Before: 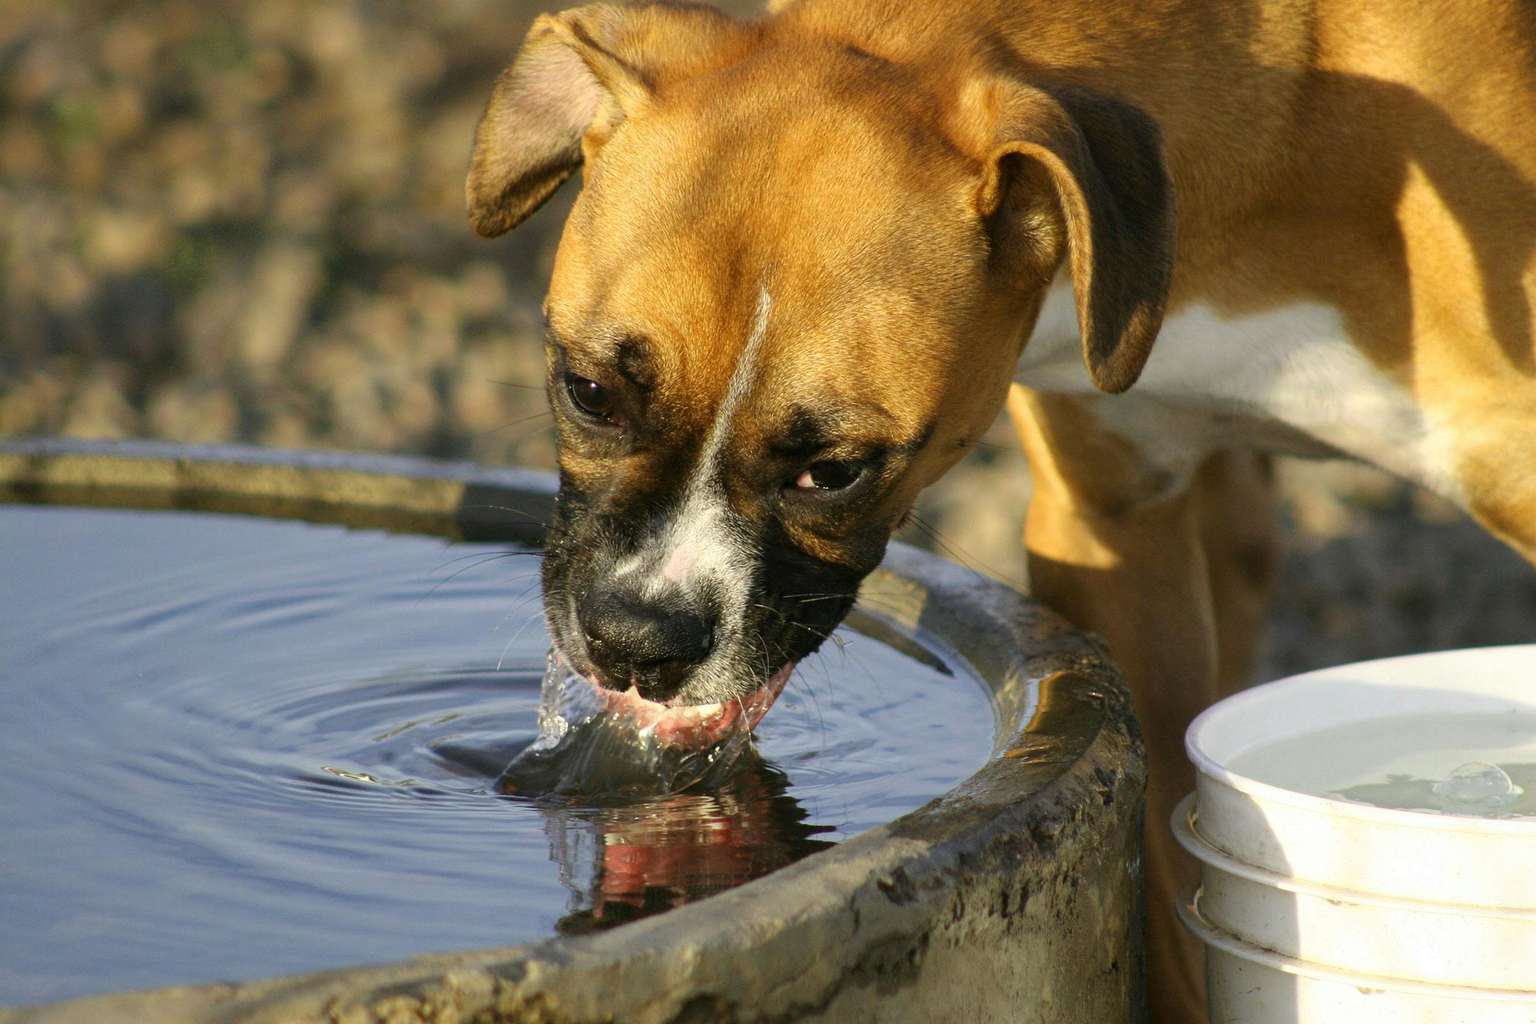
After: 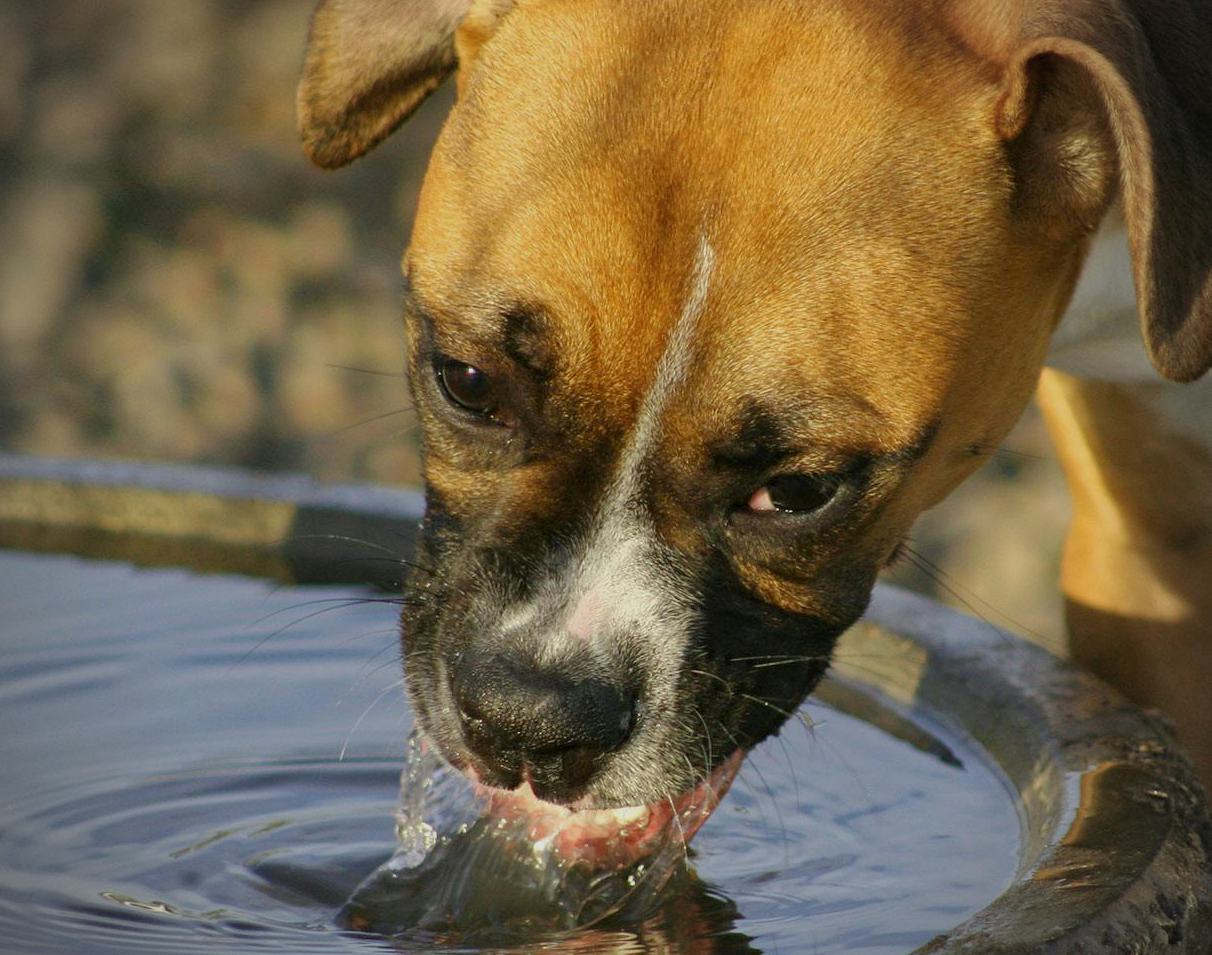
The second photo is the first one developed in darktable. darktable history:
crop: left 16.202%, top 11.208%, right 26.045%, bottom 20.557%
tone equalizer: -8 EV 0.25 EV, -7 EV 0.417 EV, -6 EV 0.417 EV, -5 EV 0.25 EV, -3 EV -0.25 EV, -2 EV -0.417 EV, -1 EV -0.417 EV, +0 EV -0.25 EV, edges refinement/feathering 500, mask exposure compensation -1.57 EV, preserve details guided filter
white balance: emerald 1
vignetting: on, module defaults
